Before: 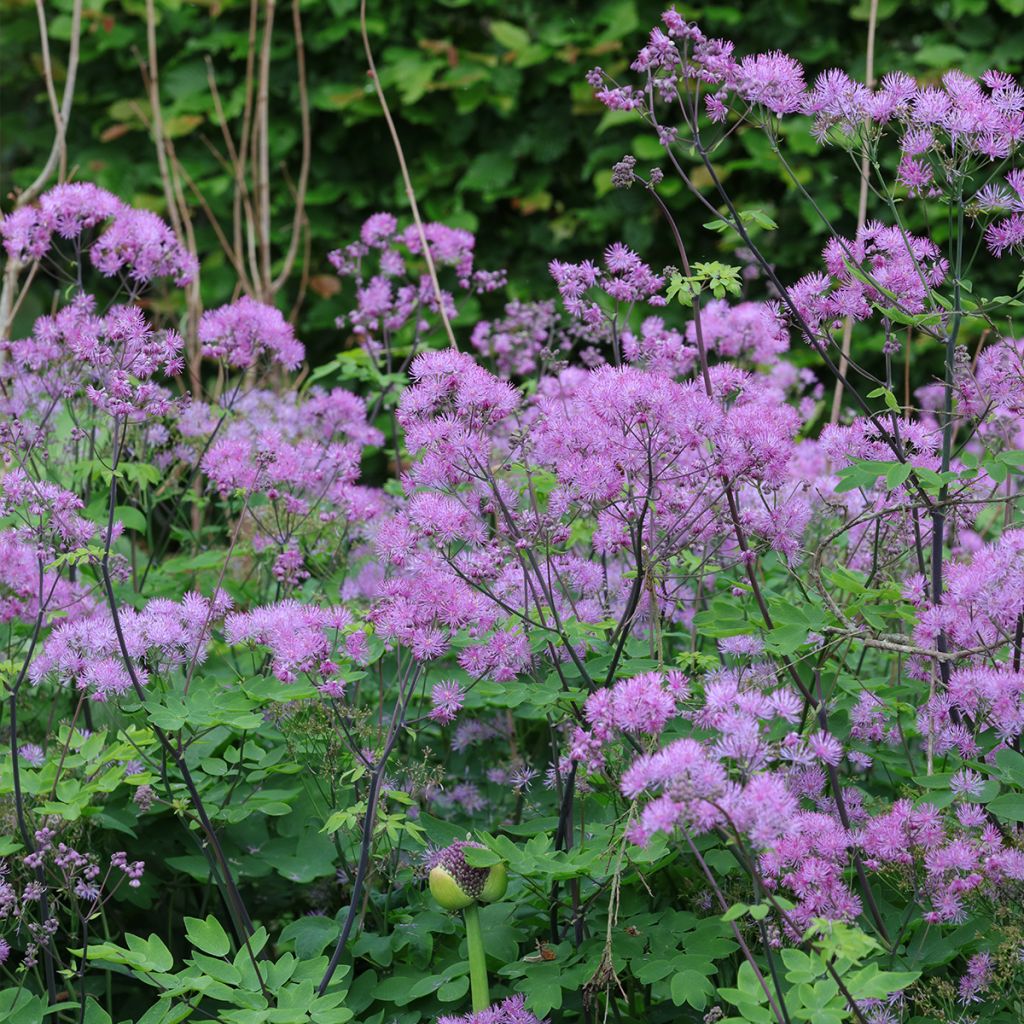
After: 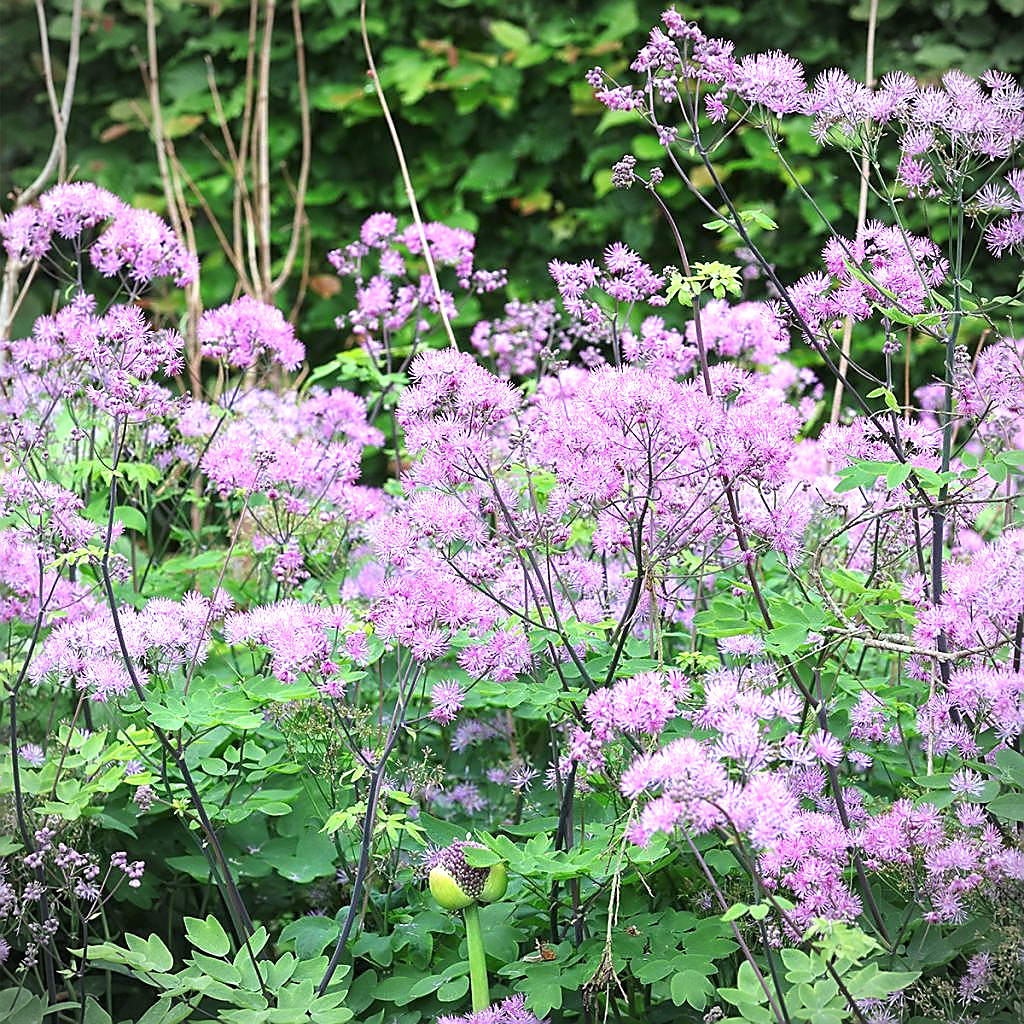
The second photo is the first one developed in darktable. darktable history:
exposure: black level correction 0, exposure 1.2 EV, compensate exposure bias true, compensate highlight preservation false
vignetting: fall-off start 87%, automatic ratio true
sharpen: radius 1.4, amount 1.25, threshold 0.7
